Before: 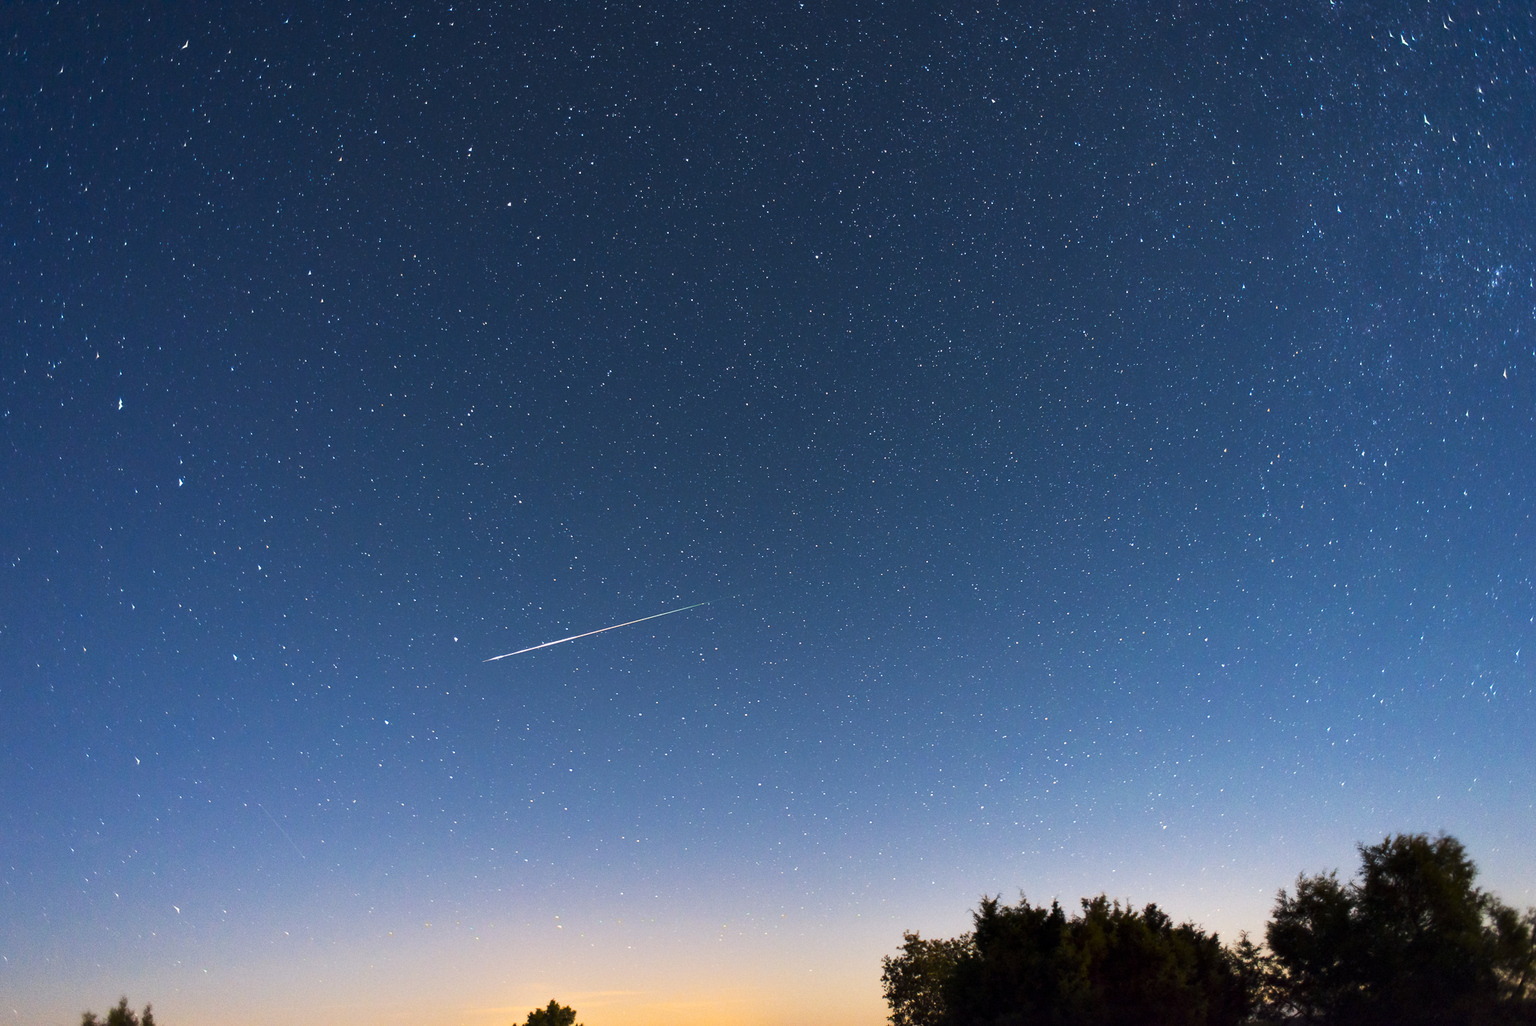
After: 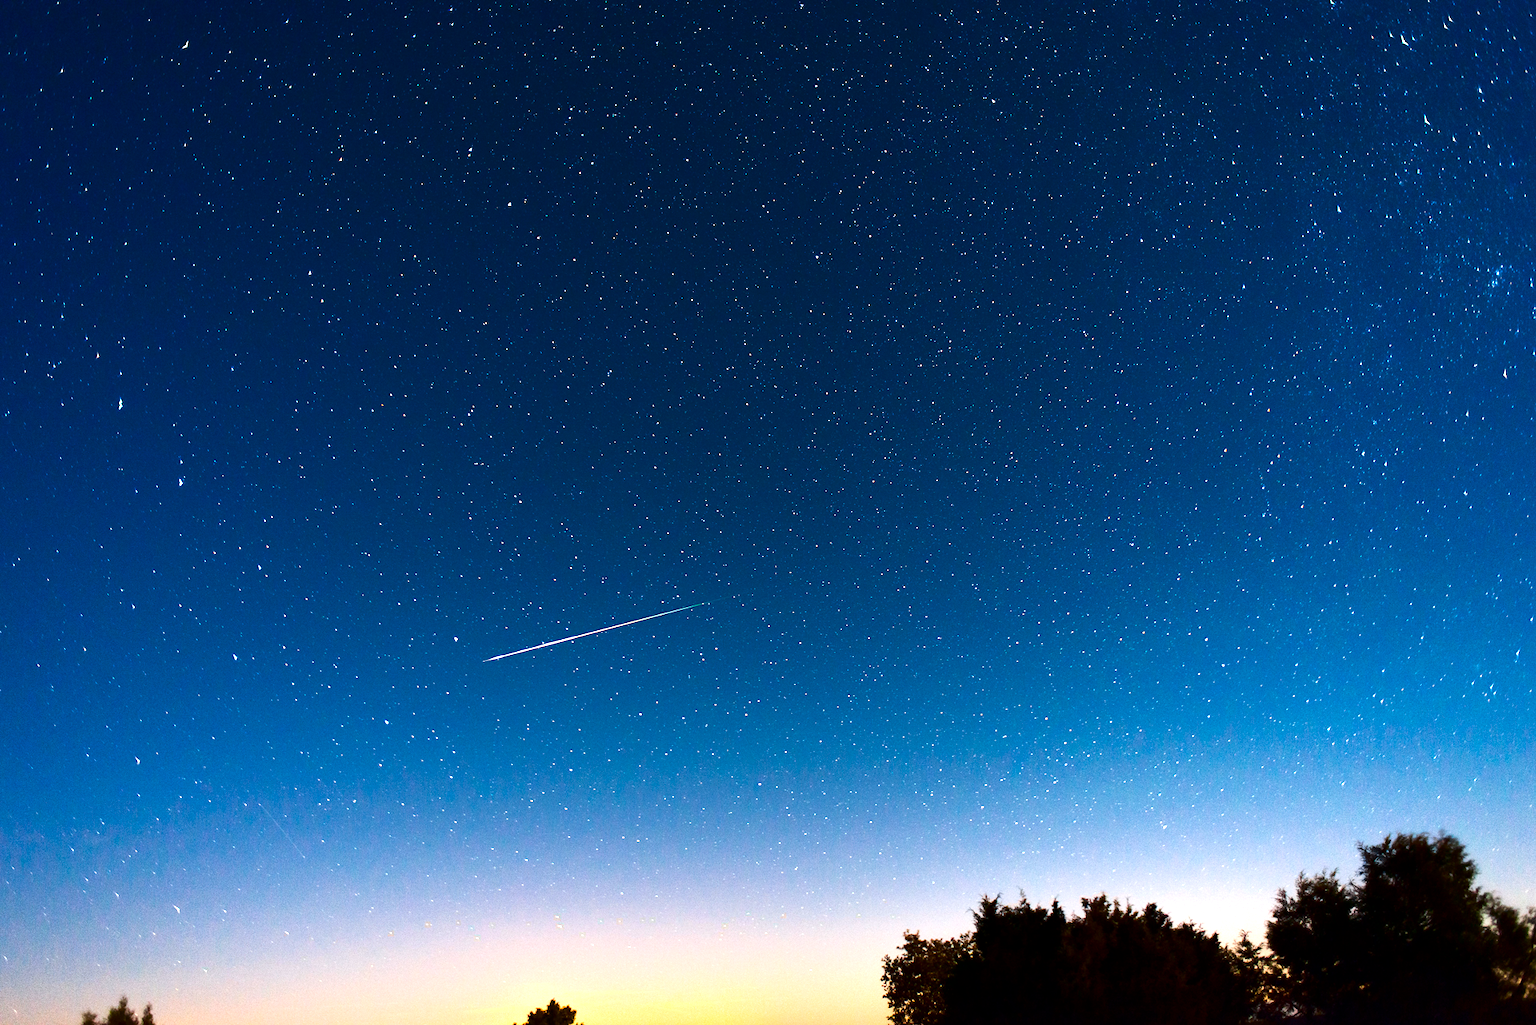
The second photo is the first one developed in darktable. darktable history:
contrast brightness saturation: contrast 0.13, brightness -0.24, saturation 0.14
exposure: black level correction 0, exposure 0.68 EV, compensate exposure bias true, compensate highlight preservation false
